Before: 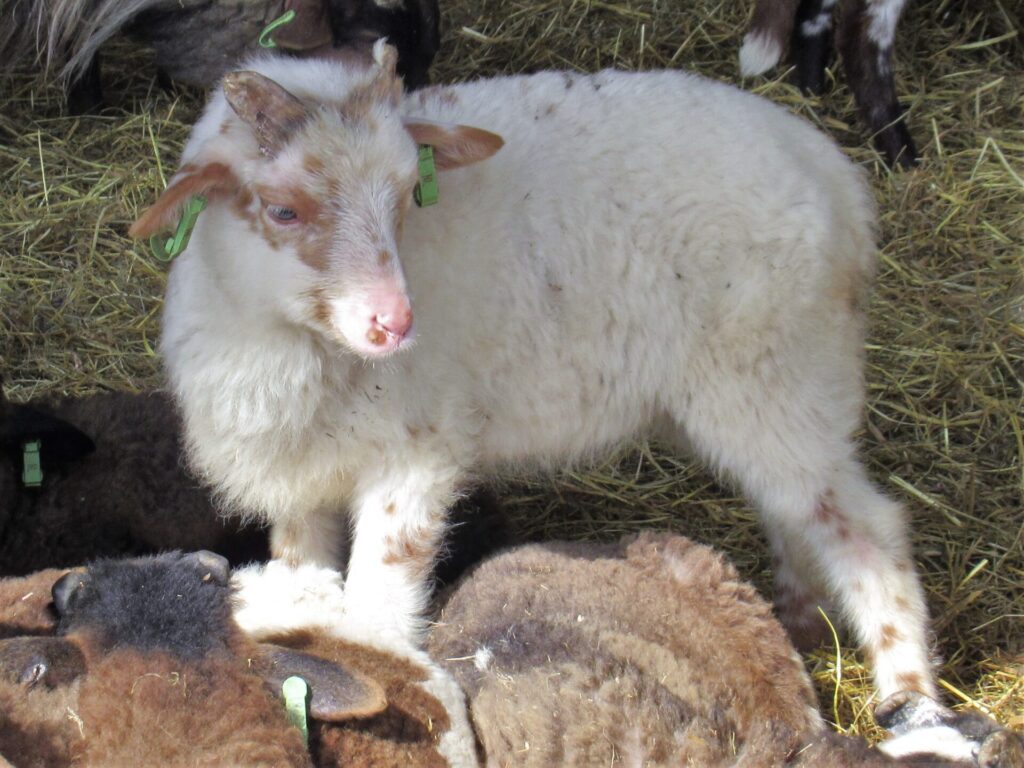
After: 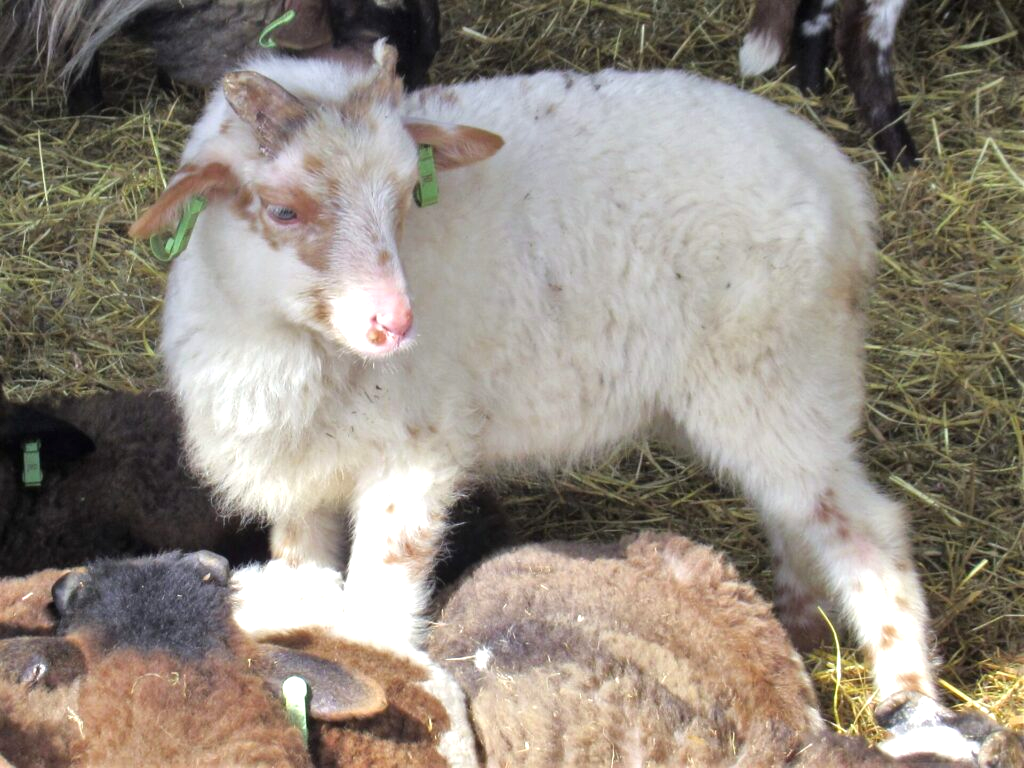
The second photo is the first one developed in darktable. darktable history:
exposure: exposure 0.526 EV, compensate highlight preservation false
color balance rgb: perceptual saturation grading › global saturation 0.623%
